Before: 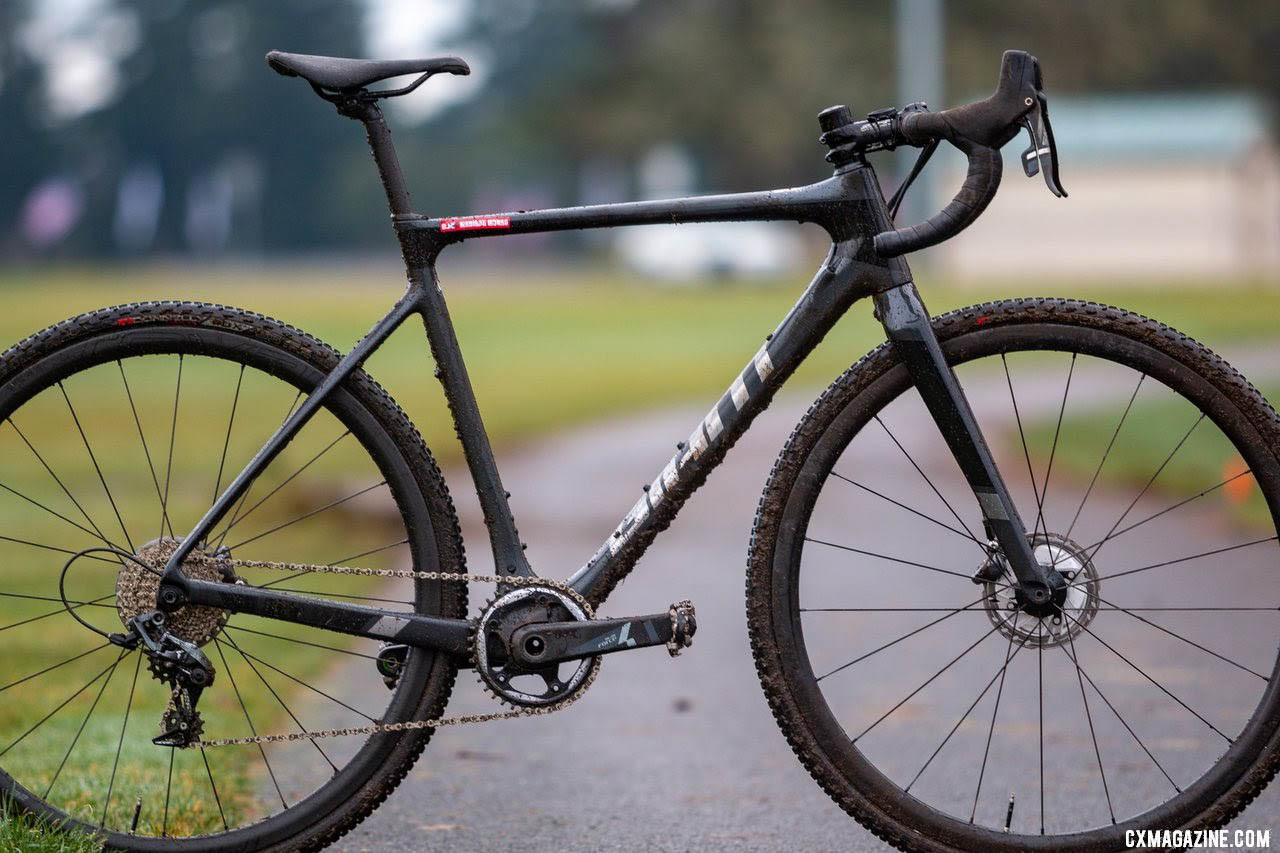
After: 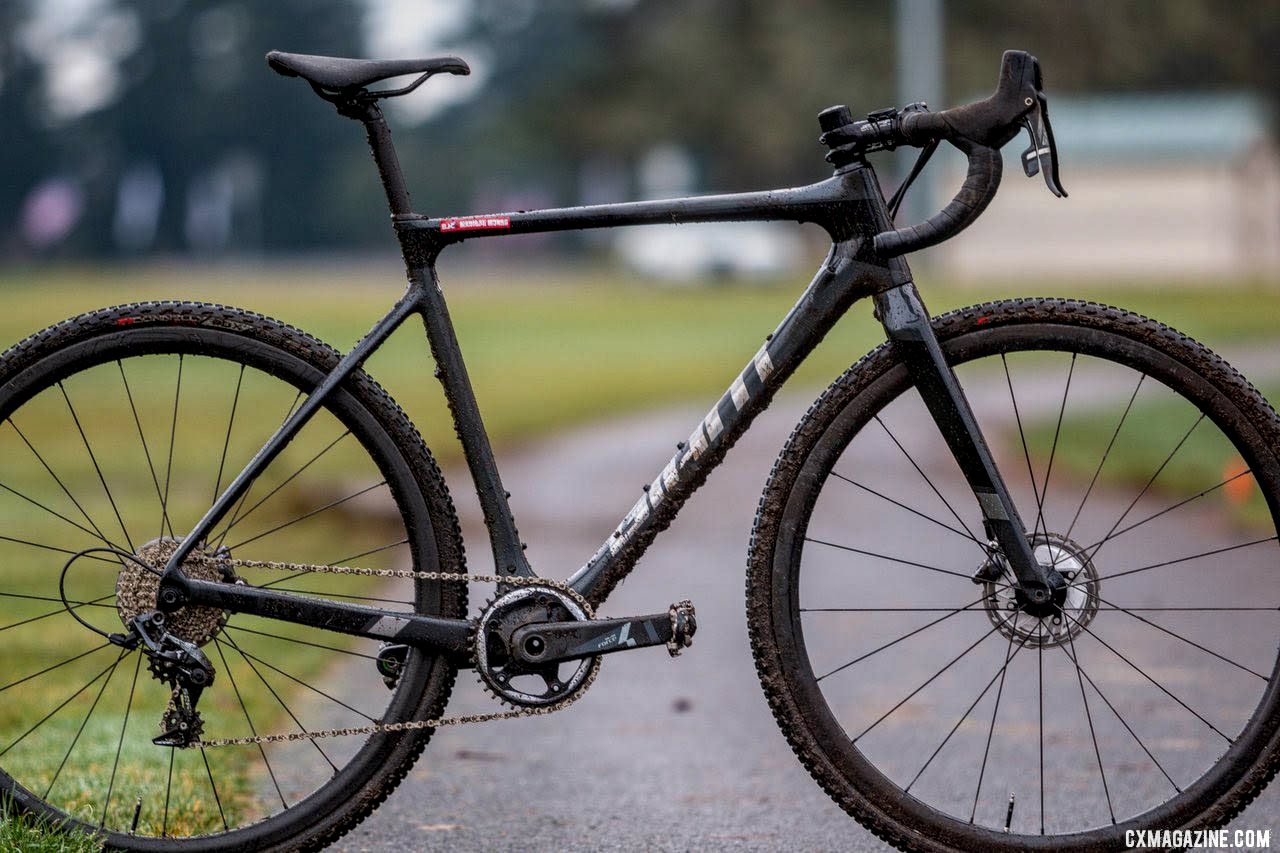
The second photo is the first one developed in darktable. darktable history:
graduated density: on, module defaults
local contrast: highlights 61%, detail 143%, midtone range 0.428
